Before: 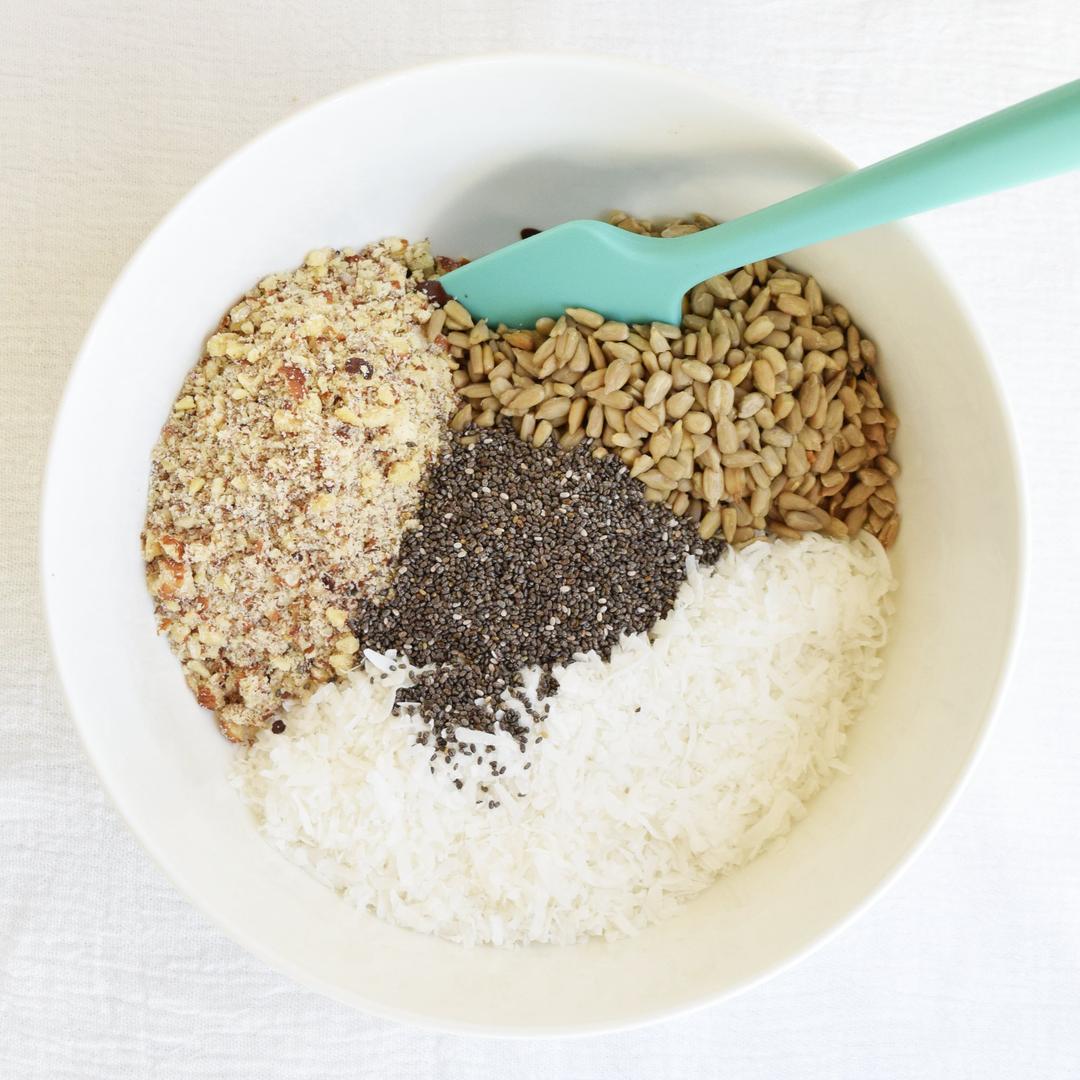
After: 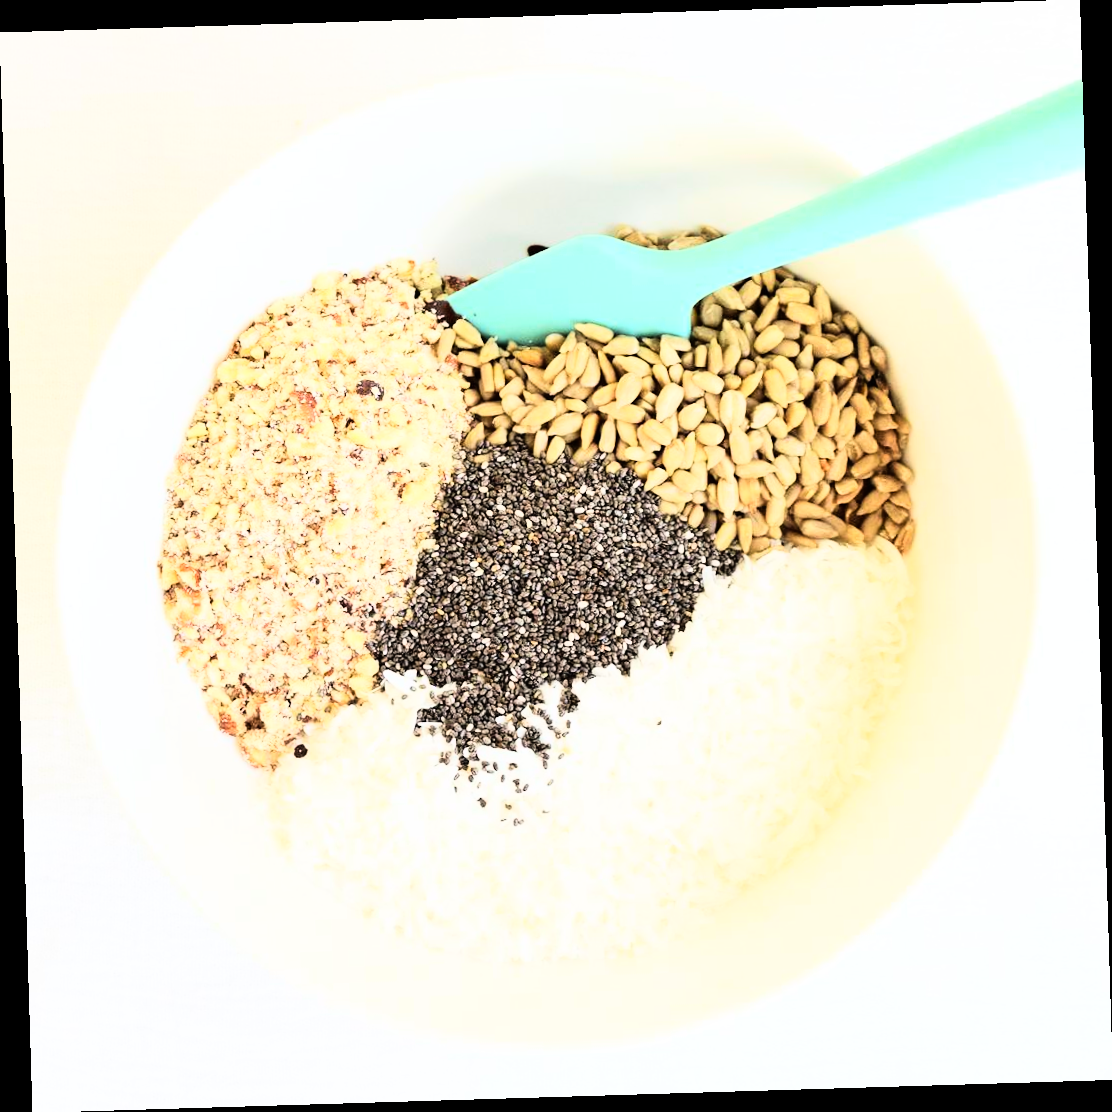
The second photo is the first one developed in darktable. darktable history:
rotate and perspective: rotation -1.75°, automatic cropping off
rgb curve: curves: ch0 [(0, 0) (0.21, 0.15) (0.24, 0.21) (0.5, 0.75) (0.75, 0.96) (0.89, 0.99) (1, 1)]; ch1 [(0, 0.02) (0.21, 0.13) (0.25, 0.2) (0.5, 0.67) (0.75, 0.9) (0.89, 0.97) (1, 1)]; ch2 [(0, 0.02) (0.21, 0.13) (0.25, 0.2) (0.5, 0.67) (0.75, 0.9) (0.89, 0.97) (1, 1)], compensate middle gray true
